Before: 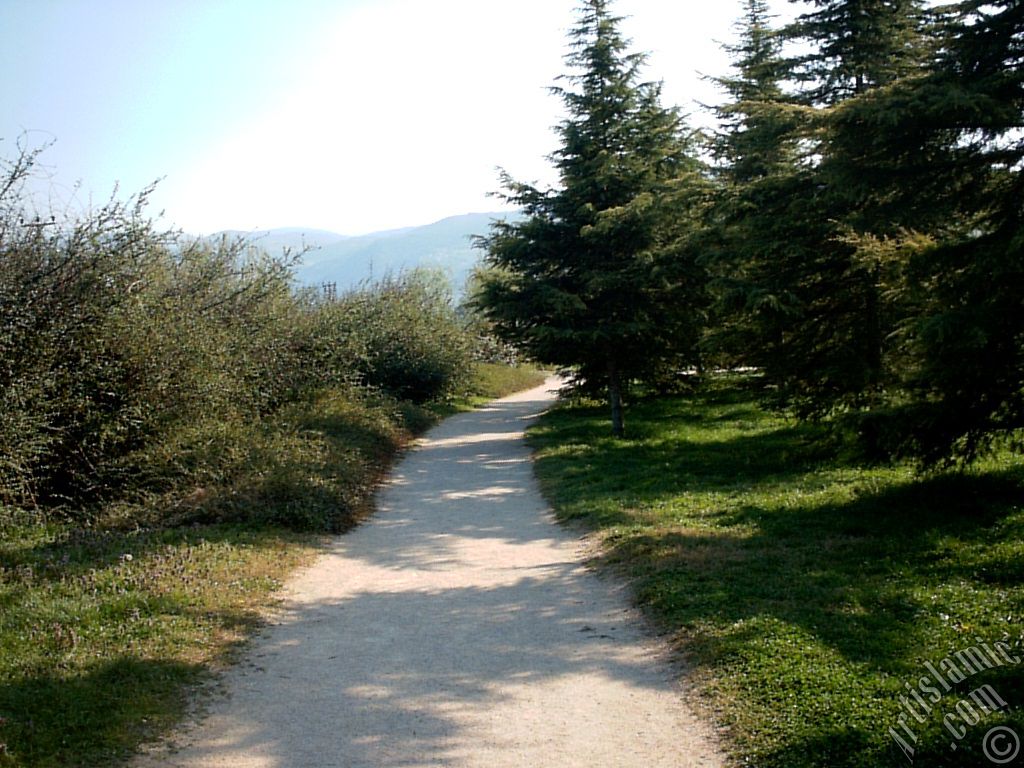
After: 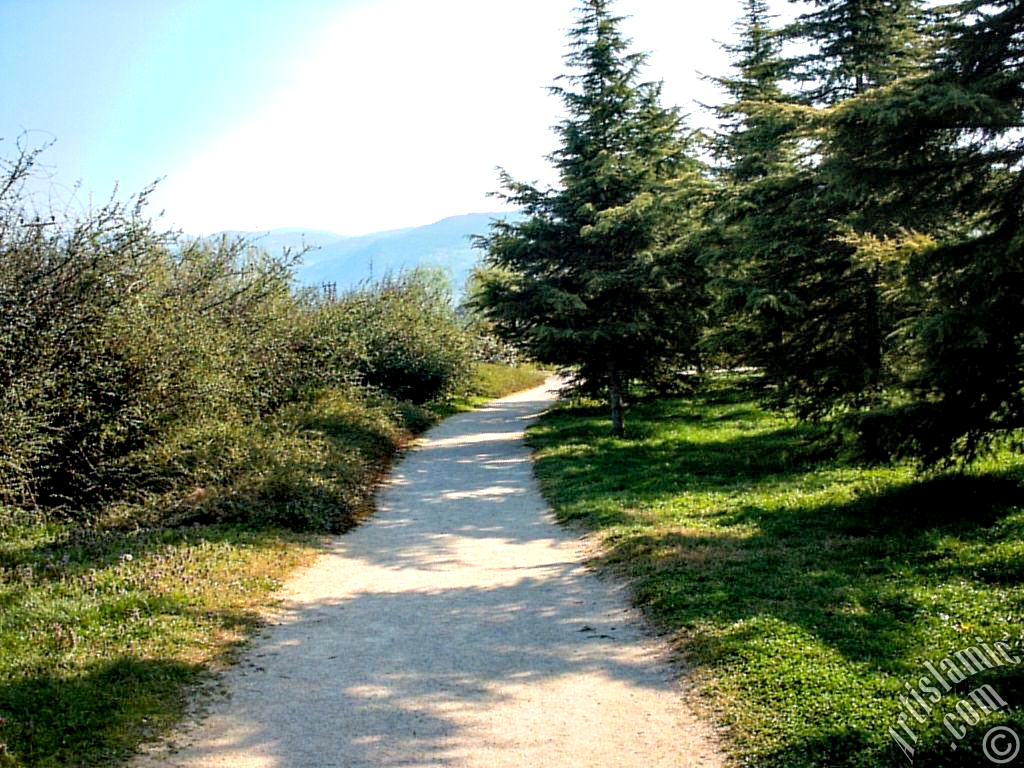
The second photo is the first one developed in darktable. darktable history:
haze removal: compatibility mode true, adaptive false
contrast brightness saturation: contrast 0.066, brightness 0.177, saturation 0.405
local contrast: detail 160%
exposure: compensate exposure bias true, compensate highlight preservation false
